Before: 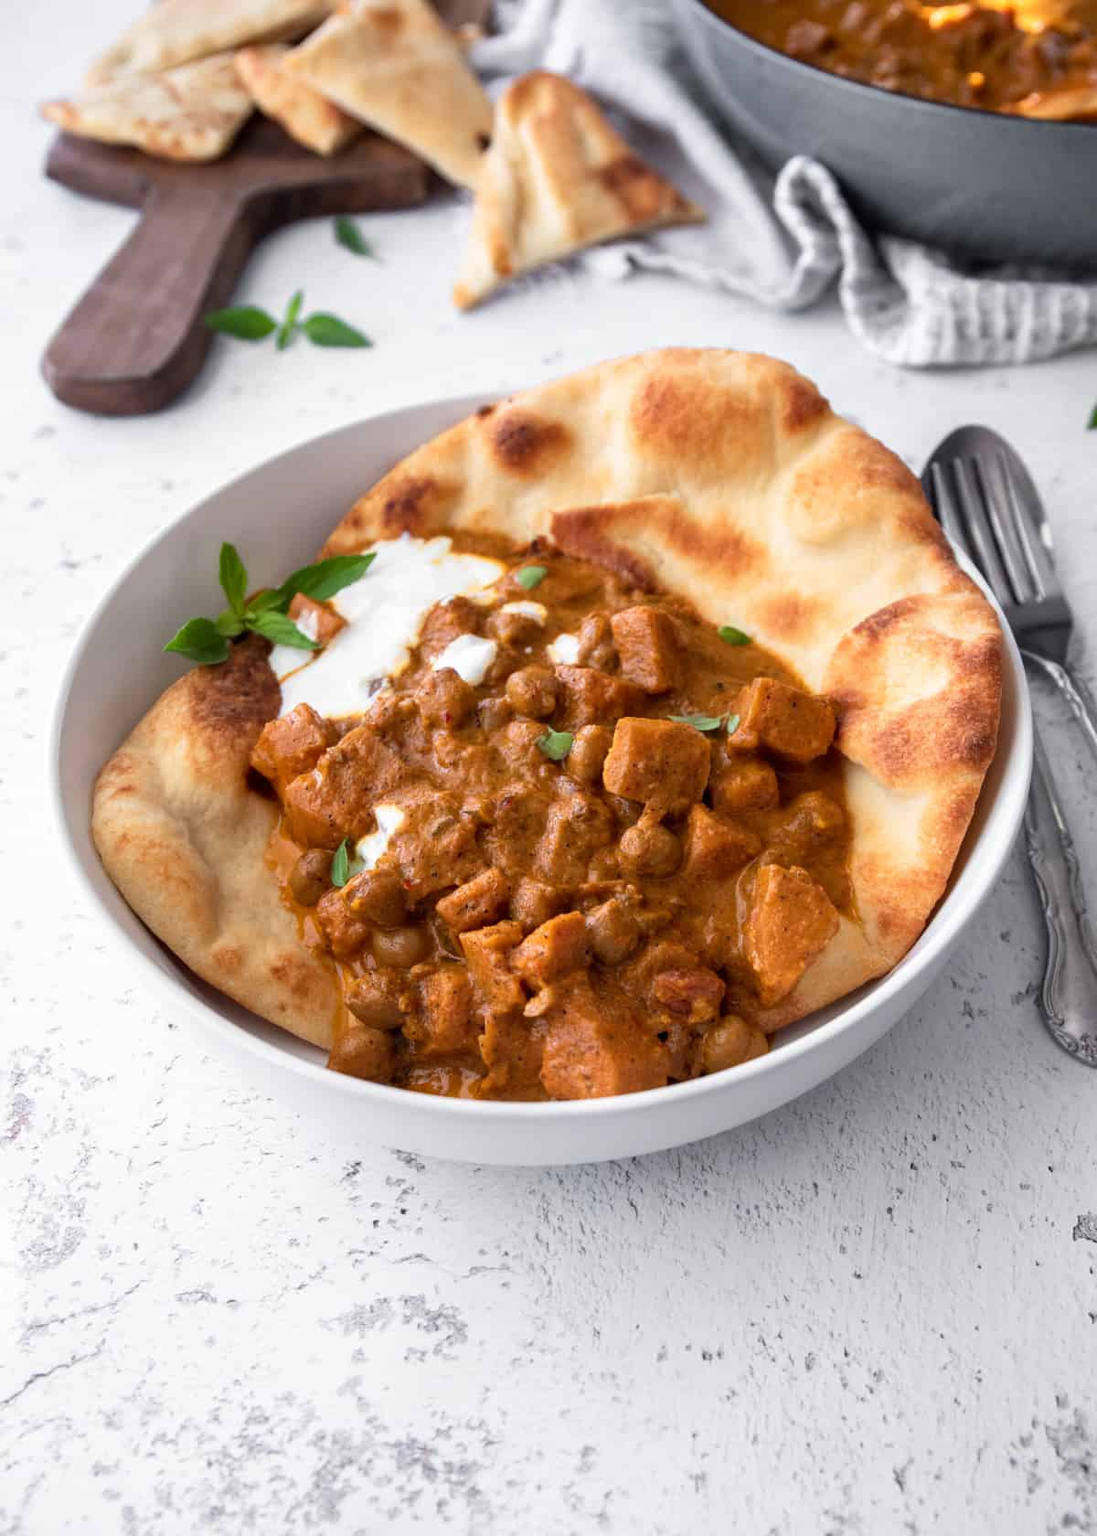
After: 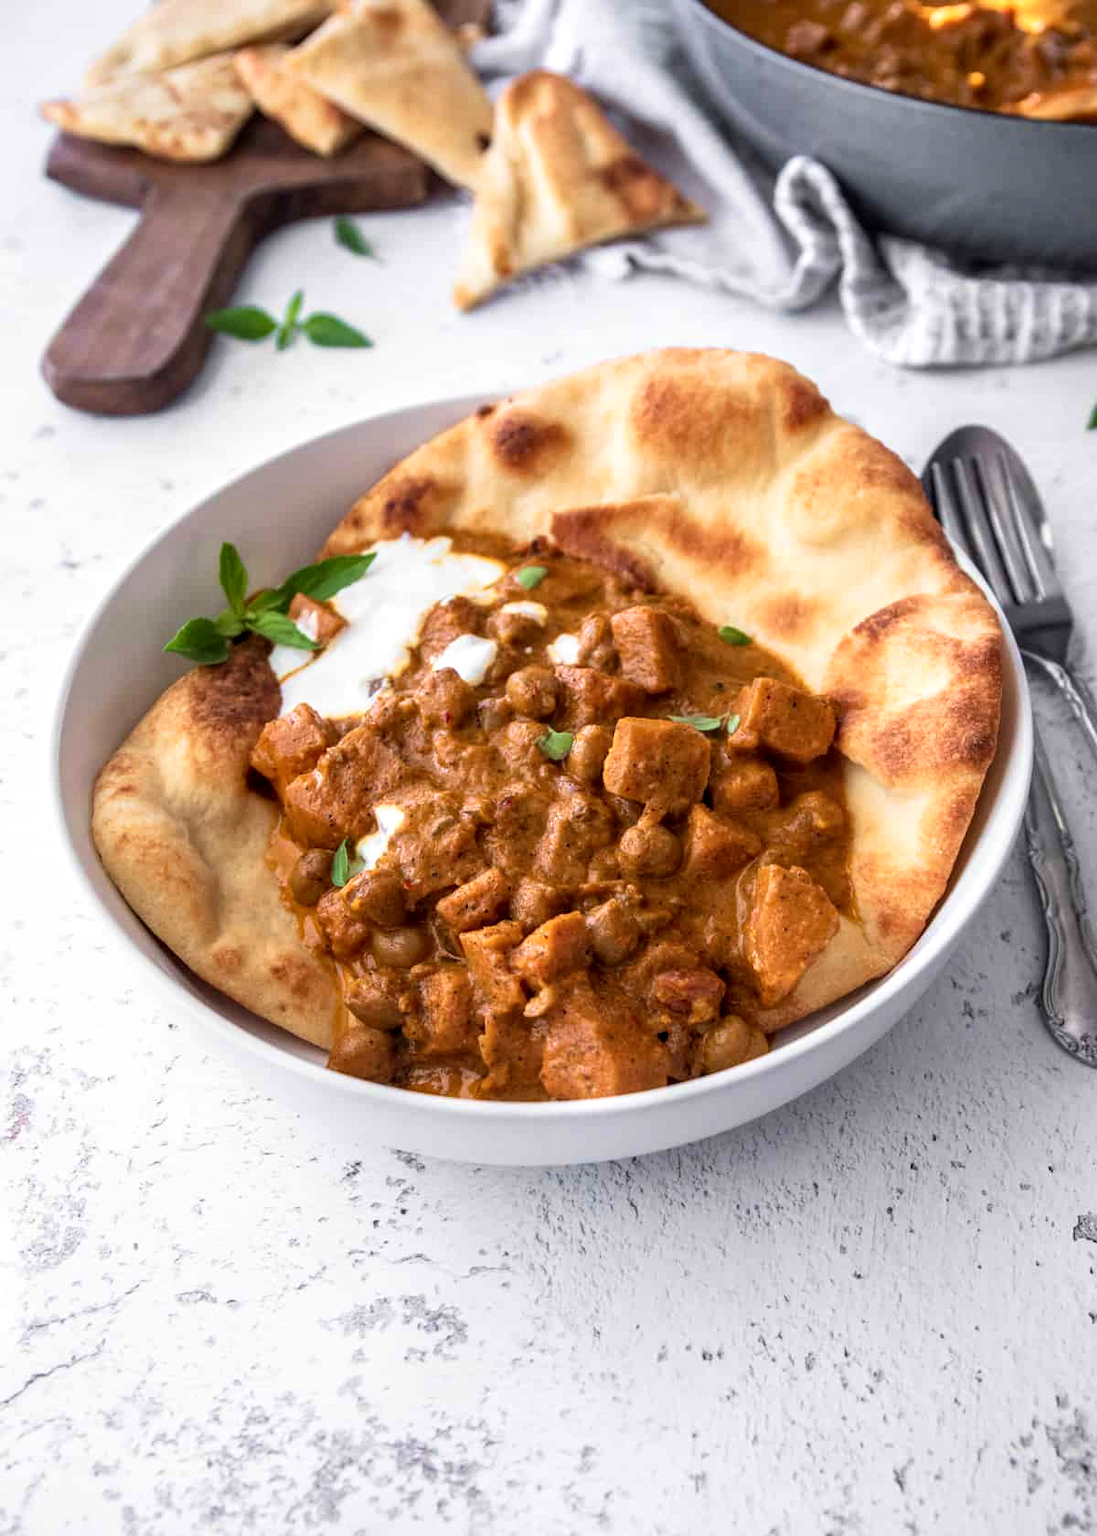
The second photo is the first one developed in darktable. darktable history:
velvia: on, module defaults
local contrast: on, module defaults
tone curve: curves: ch0 [(0, 0) (0.003, 0.003) (0.011, 0.011) (0.025, 0.026) (0.044, 0.046) (0.069, 0.071) (0.1, 0.103) (0.136, 0.14) (0.177, 0.183) (0.224, 0.231) (0.277, 0.286) (0.335, 0.346) (0.399, 0.412) (0.468, 0.483) (0.543, 0.56) (0.623, 0.643) (0.709, 0.732) (0.801, 0.826) (0.898, 0.917) (1, 1)], color space Lab, independent channels, preserve colors none
